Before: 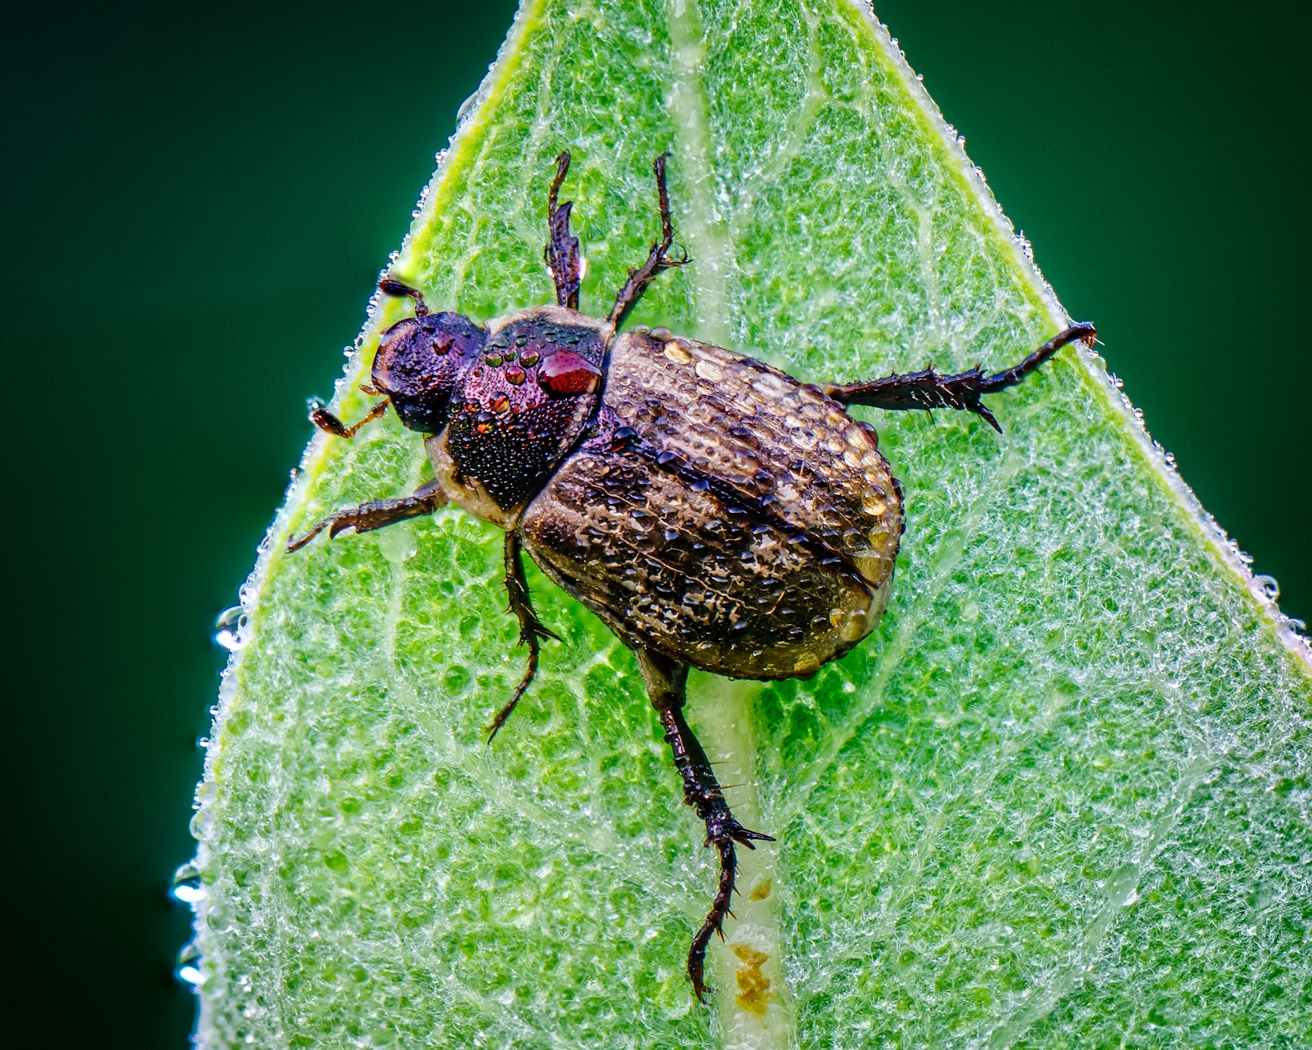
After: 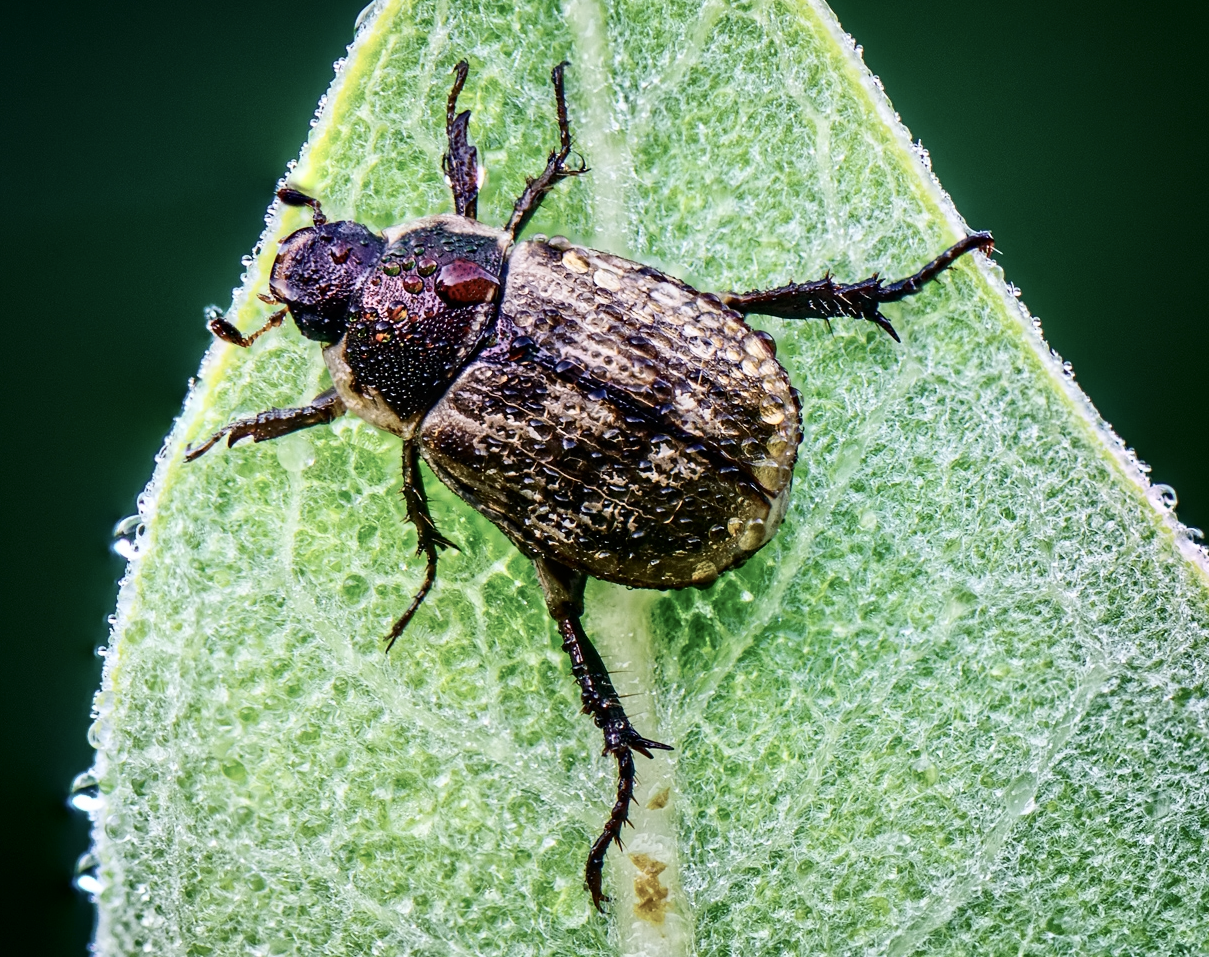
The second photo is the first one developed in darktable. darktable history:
crop and rotate: left 7.819%, top 8.81%
contrast brightness saturation: contrast 0.247, saturation -0.324
